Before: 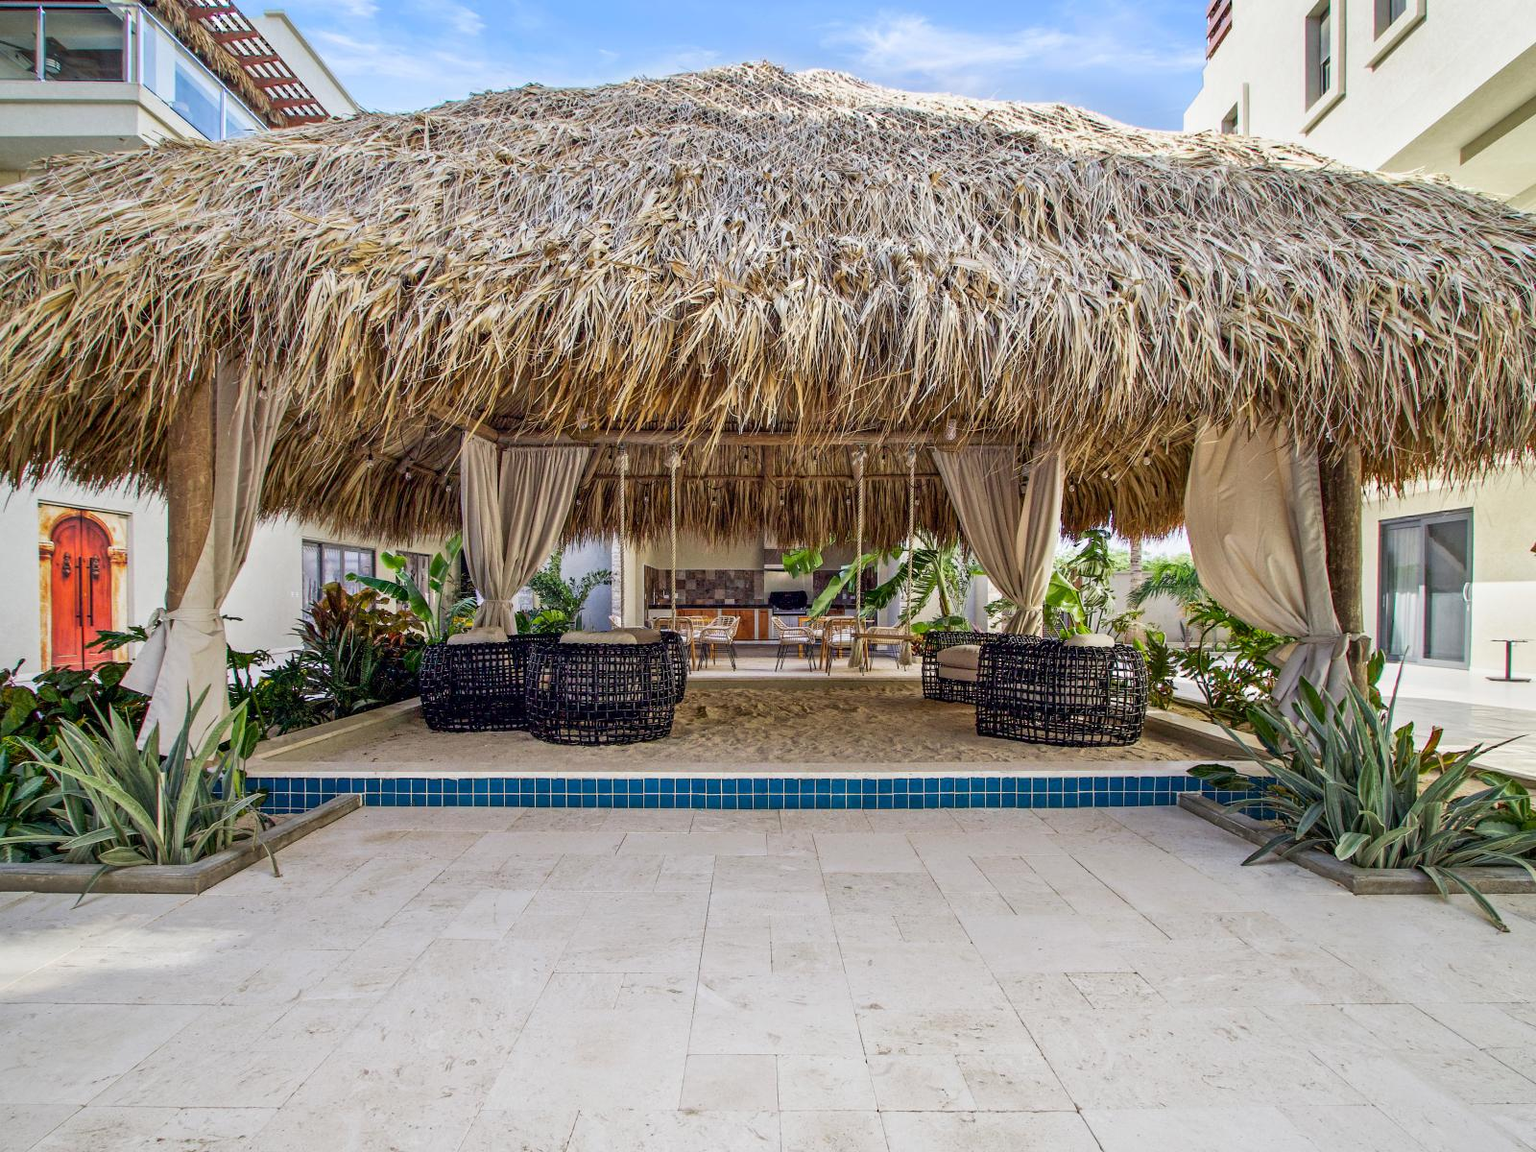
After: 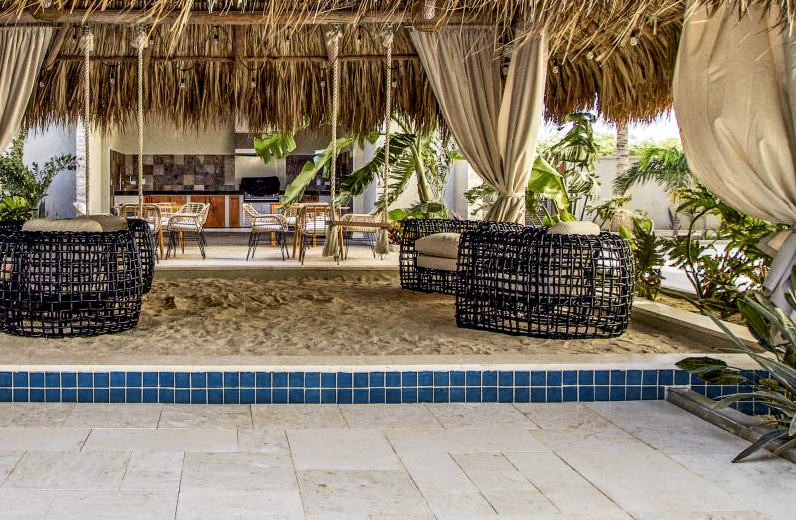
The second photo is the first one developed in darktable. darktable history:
crop: left 35.115%, top 36.6%, right 15.1%, bottom 20.037%
local contrast: detail 130%
tone curve: curves: ch0 [(0, 0) (0.765, 0.816) (1, 1)]; ch1 [(0, 0) (0.425, 0.464) (0.5, 0.5) (0.531, 0.522) (0.588, 0.575) (0.994, 0.939)]; ch2 [(0, 0) (0.398, 0.435) (0.455, 0.481) (0.501, 0.504) (0.529, 0.544) (0.584, 0.585) (1, 0.911)], color space Lab, independent channels, preserve colors none
contrast brightness saturation: contrast 0.079, saturation 0.199
